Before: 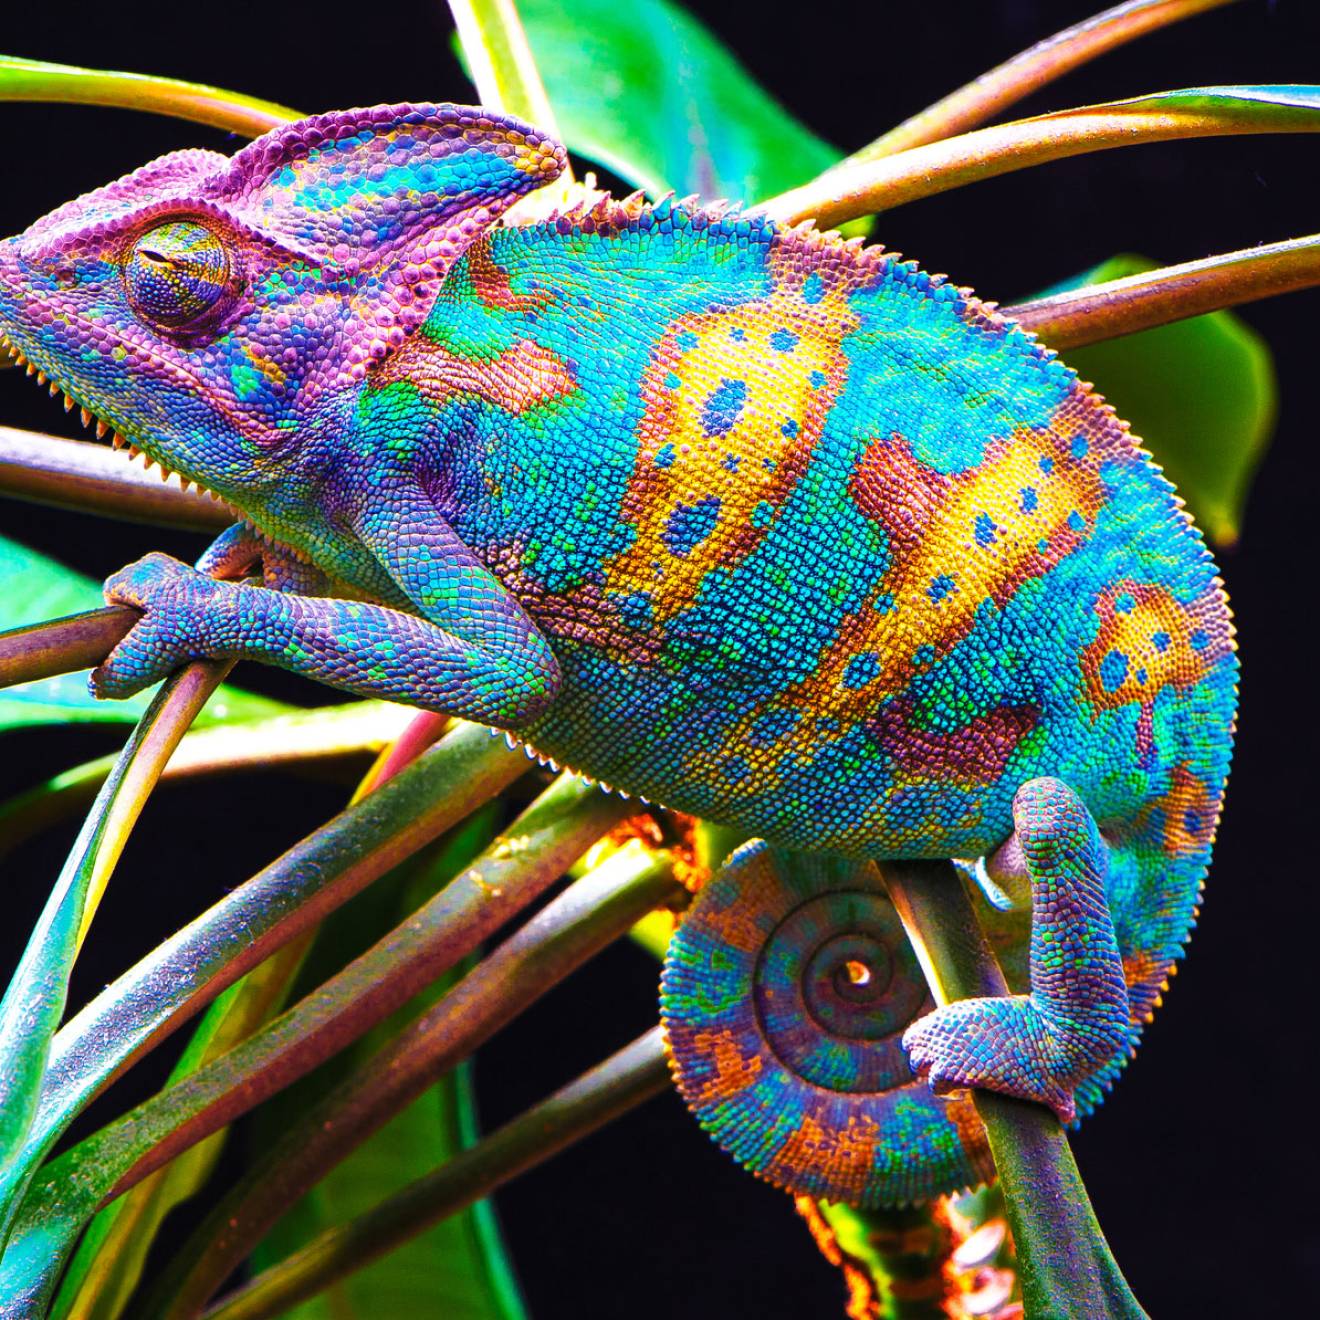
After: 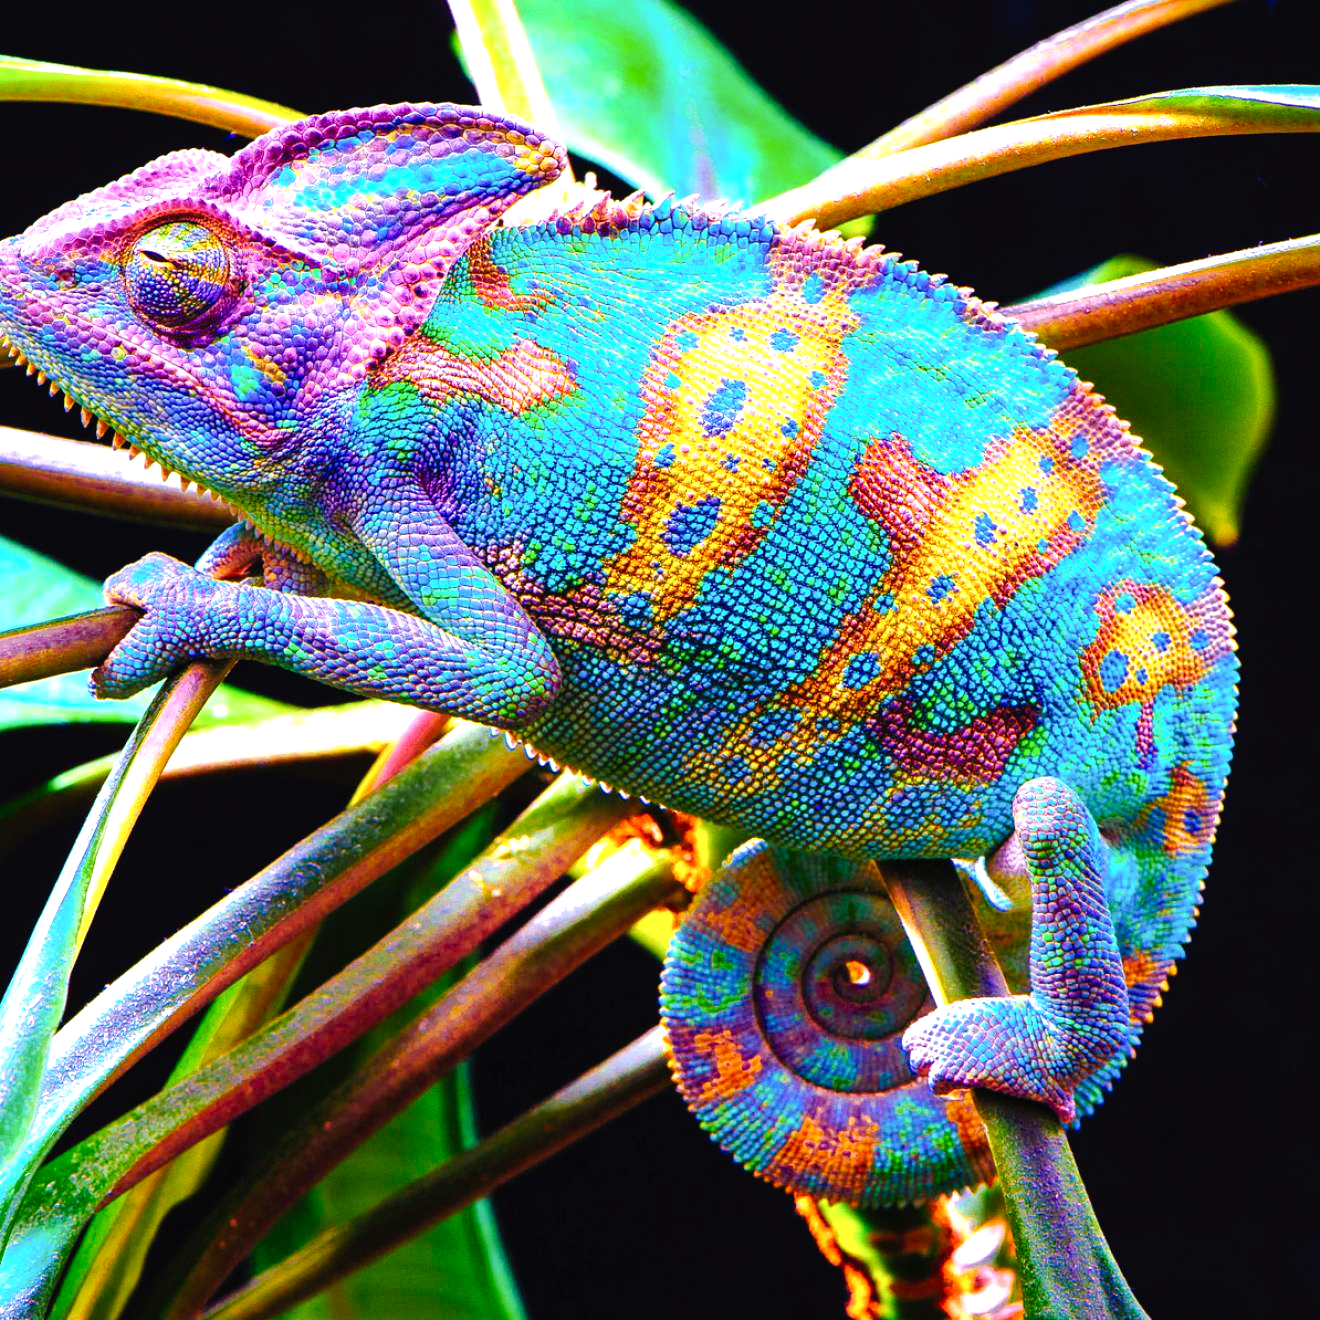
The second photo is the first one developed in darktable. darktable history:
exposure: black level correction 0, exposure 0.5 EV, compensate highlight preservation false
tone curve: curves: ch0 [(0, 0) (0.003, 0.016) (0.011, 0.015) (0.025, 0.017) (0.044, 0.026) (0.069, 0.034) (0.1, 0.043) (0.136, 0.068) (0.177, 0.119) (0.224, 0.175) (0.277, 0.251) (0.335, 0.328) (0.399, 0.415) (0.468, 0.499) (0.543, 0.58) (0.623, 0.659) (0.709, 0.731) (0.801, 0.807) (0.898, 0.895) (1, 1)], preserve colors none
white balance: red 1.004, blue 1.096
